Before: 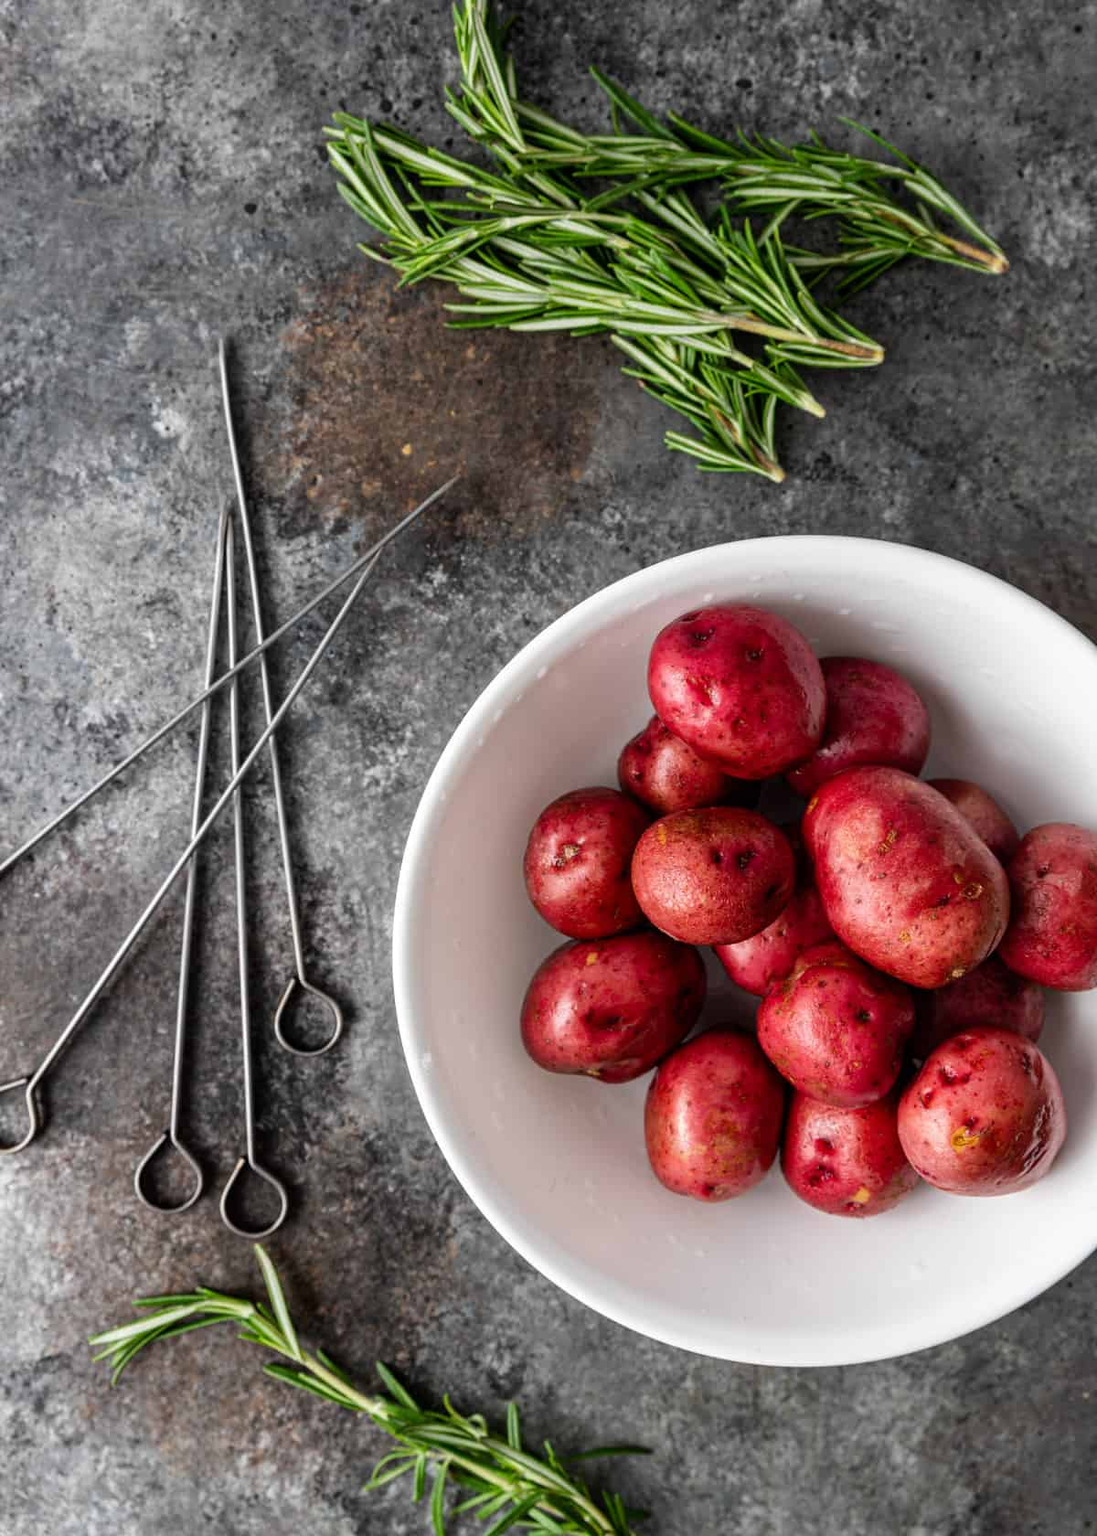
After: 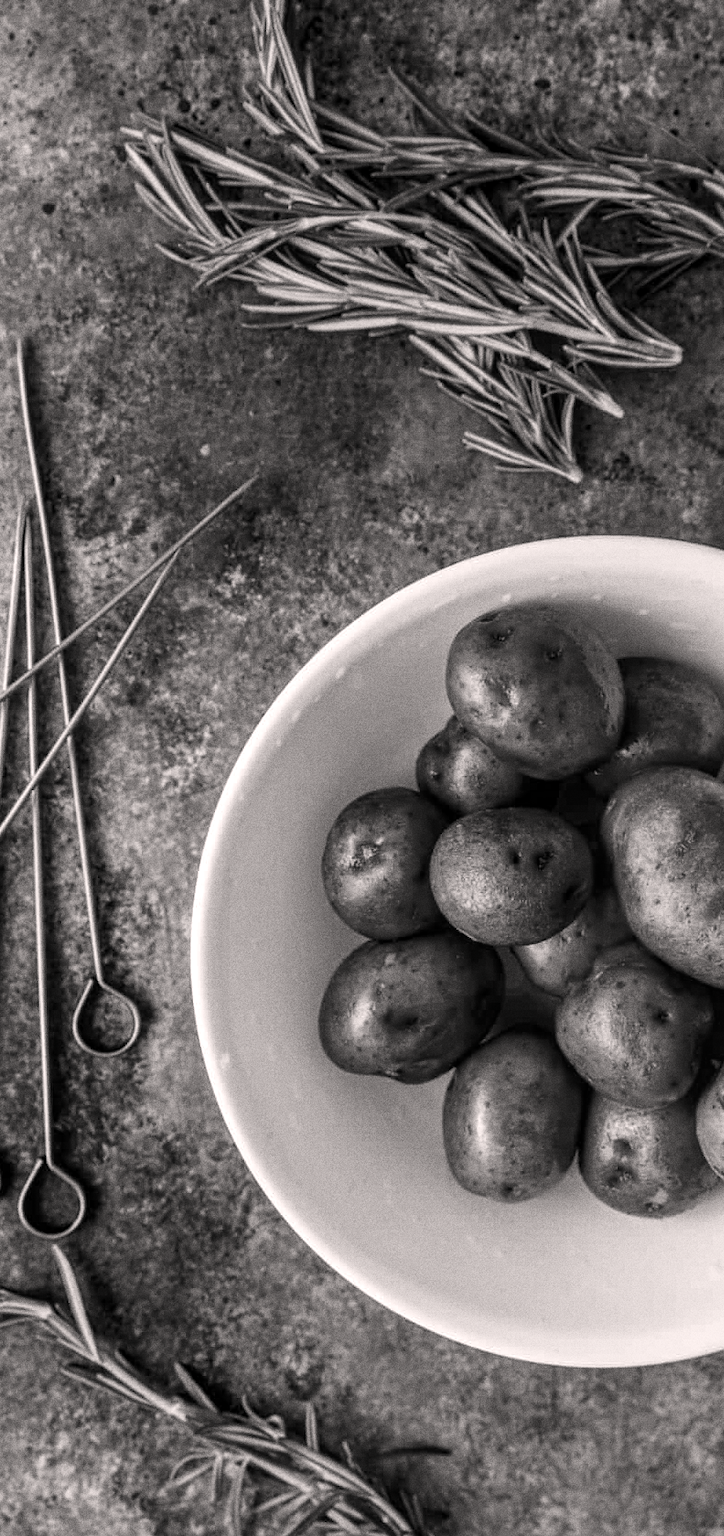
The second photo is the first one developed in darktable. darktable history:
grain: coarseness 8.68 ISO, strength 31.94%
local contrast: detail 115%
color correction: highlights a* 3.22, highlights b* 1.93, saturation 1.19
contrast brightness saturation: contrast 0.08, saturation 0.02
crop and rotate: left 18.442%, right 15.508%
color calibration: output gray [0.25, 0.35, 0.4, 0], x 0.383, y 0.372, temperature 3905.17 K
